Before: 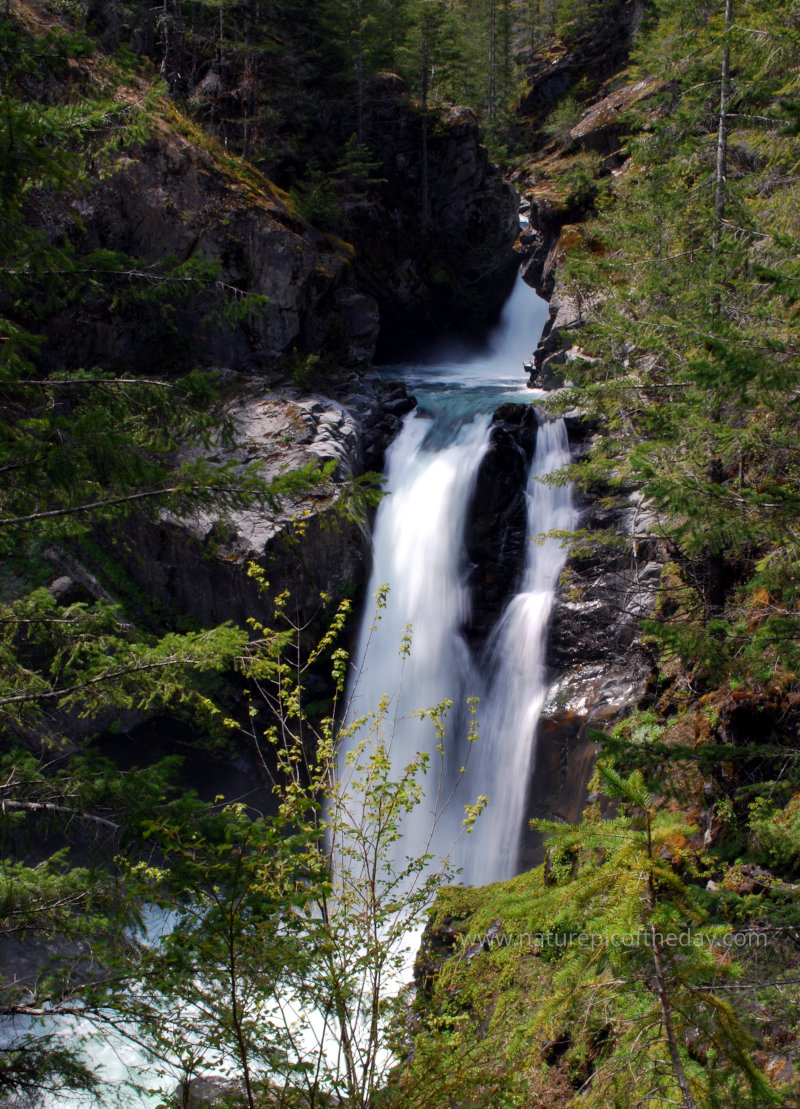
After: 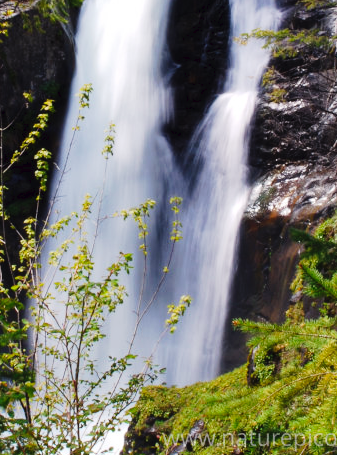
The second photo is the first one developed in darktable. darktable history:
crop: left 37.221%, top 45.169%, right 20.63%, bottom 13.777%
tone curve: curves: ch0 [(0, 0) (0.003, 0.024) (0.011, 0.032) (0.025, 0.041) (0.044, 0.054) (0.069, 0.069) (0.1, 0.09) (0.136, 0.116) (0.177, 0.162) (0.224, 0.213) (0.277, 0.278) (0.335, 0.359) (0.399, 0.447) (0.468, 0.543) (0.543, 0.621) (0.623, 0.717) (0.709, 0.807) (0.801, 0.876) (0.898, 0.934) (1, 1)], preserve colors none
